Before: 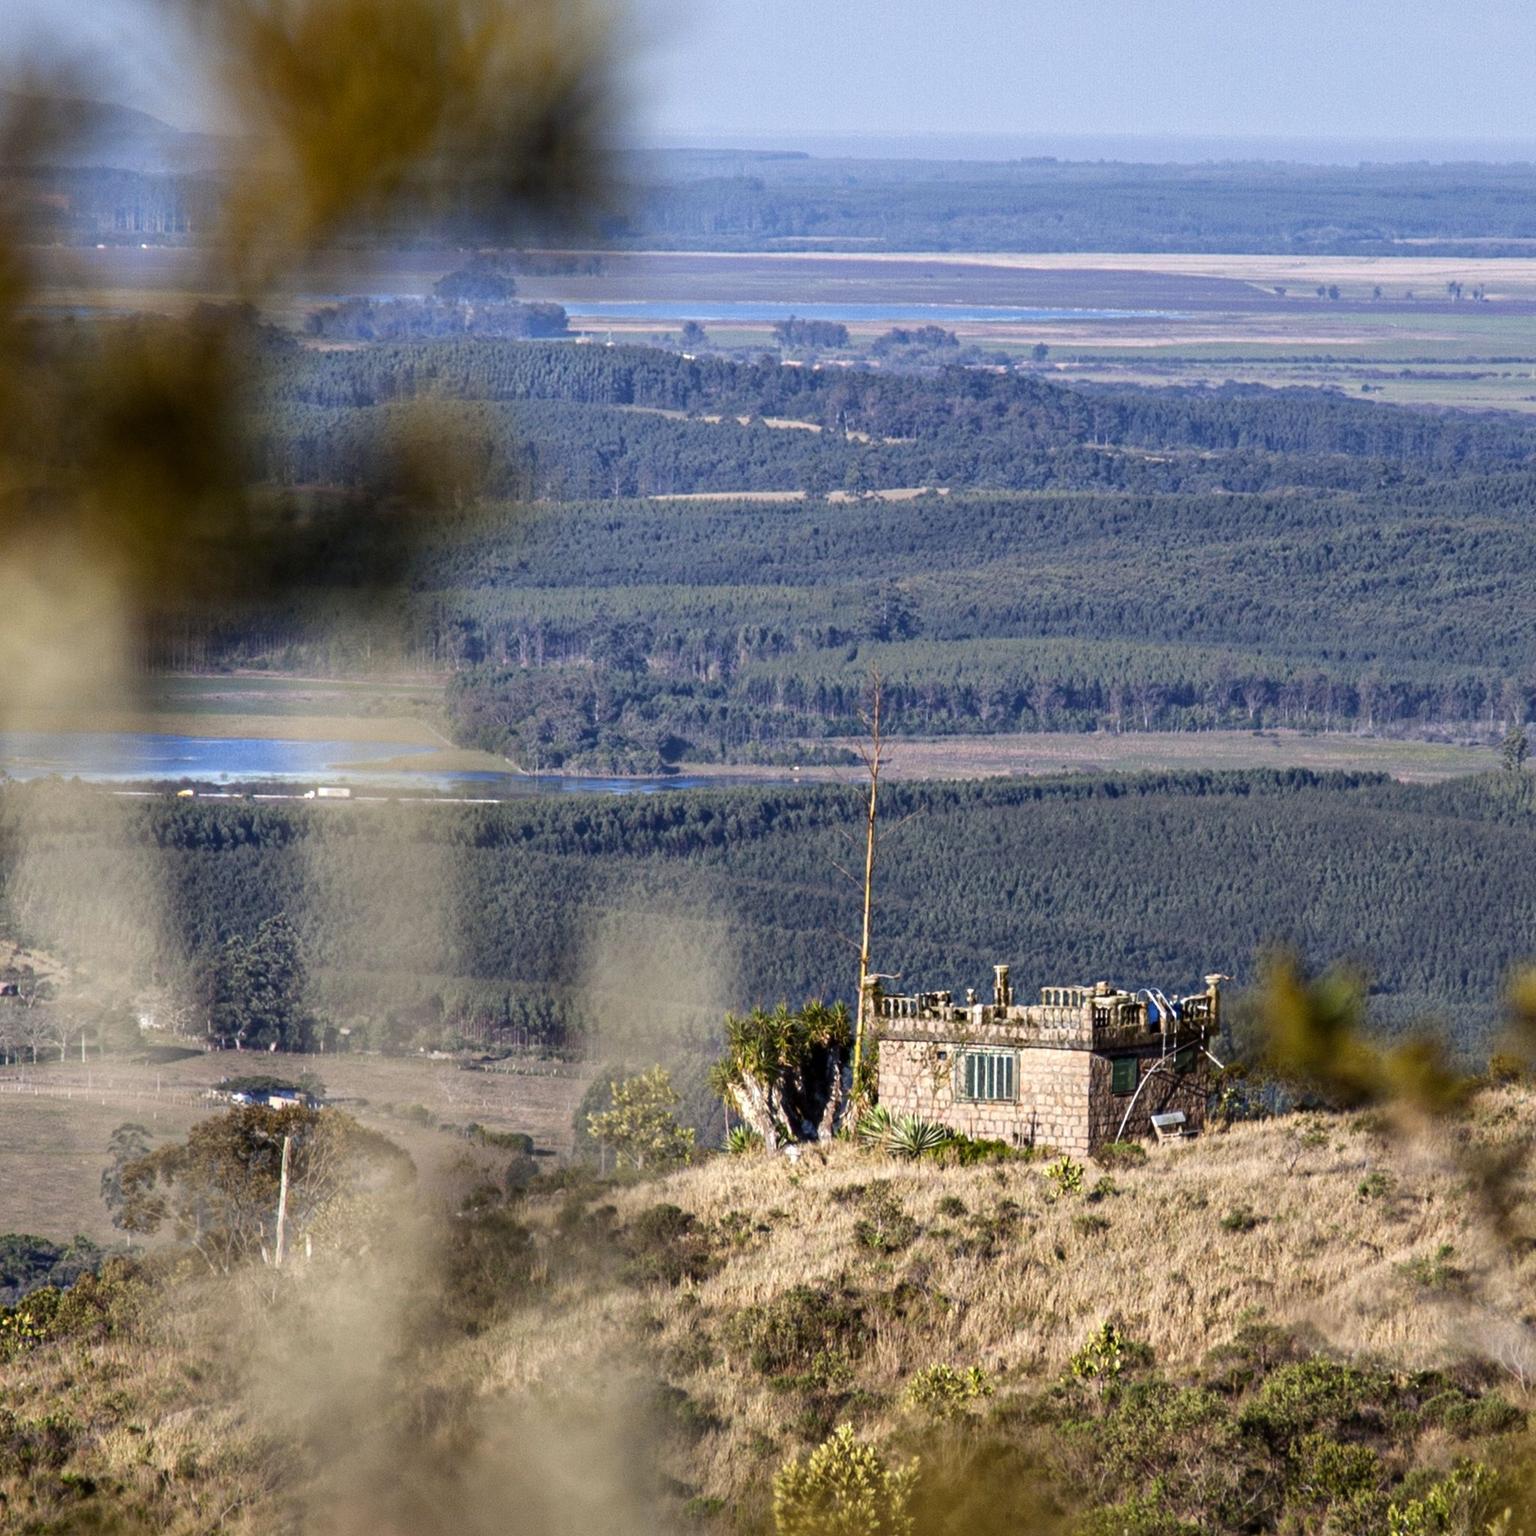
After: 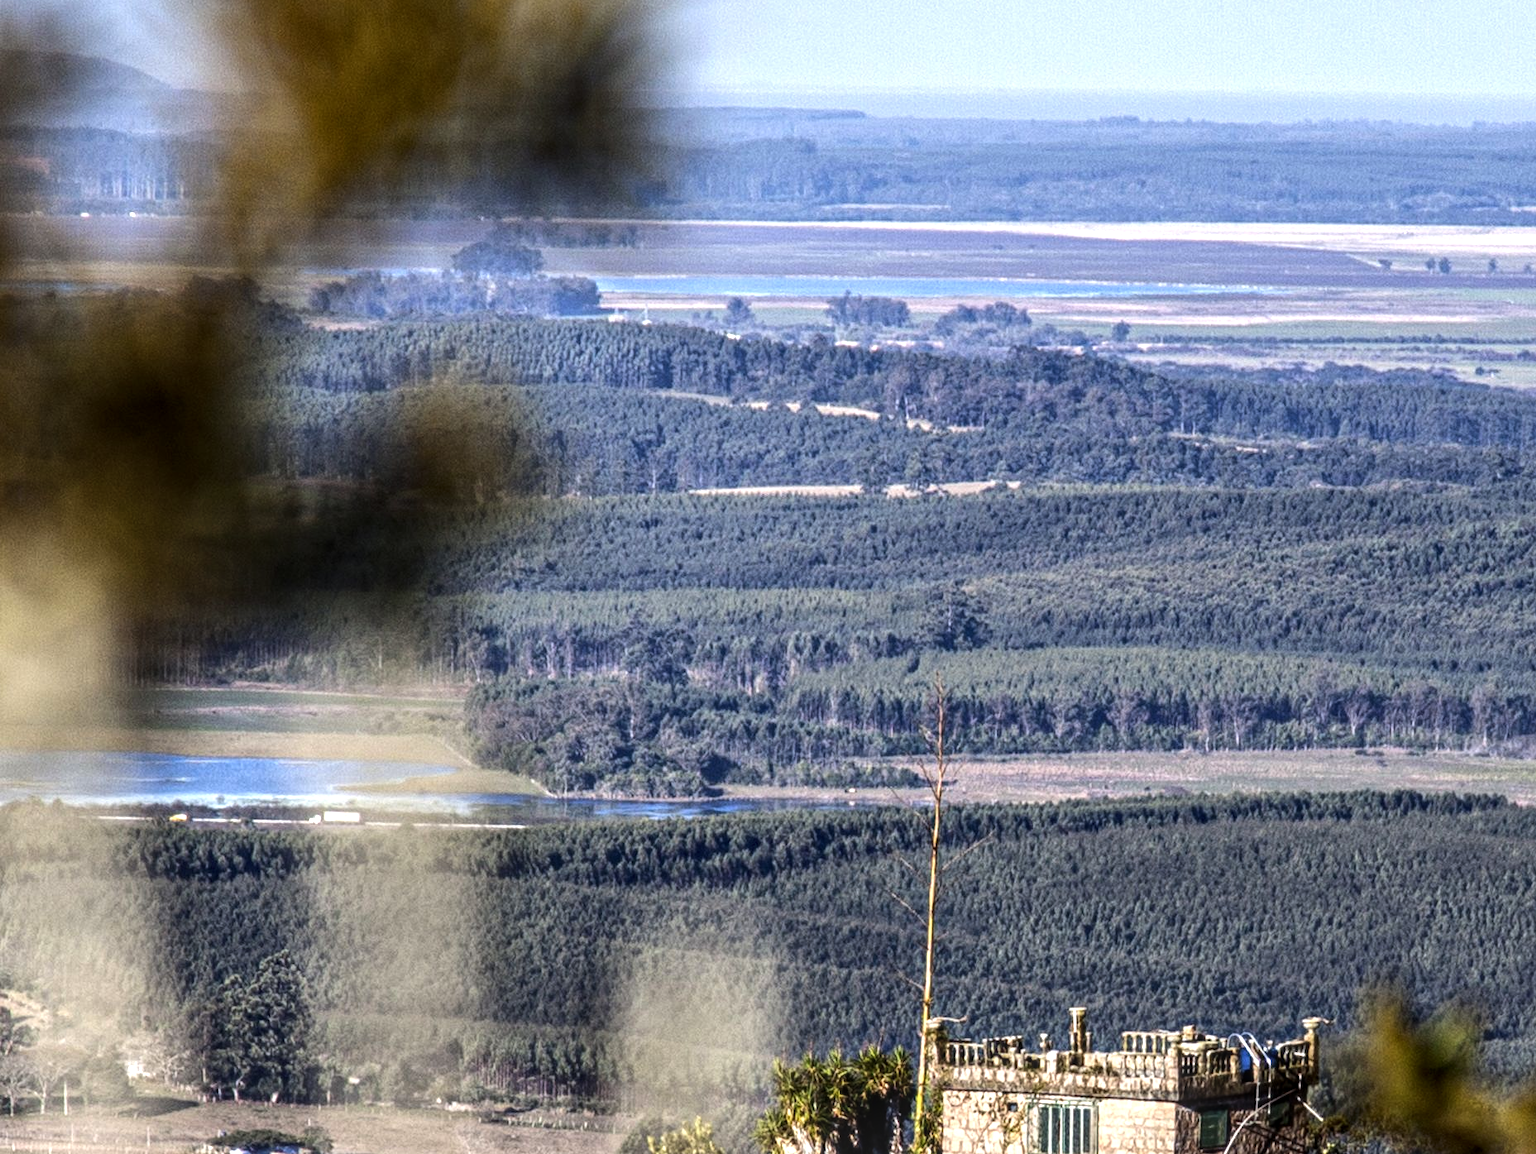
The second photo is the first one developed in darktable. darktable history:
crop: left 1.563%, top 3.404%, right 7.729%, bottom 28.421%
tone equalizer: -8 EV -0.73 EV, -7 EV -0.722 EV, -6 EV -0.636 EV, -5 EV -0.368 EV, -3 EV 0.4 EV, -2 EV 0.6 EV, -1 EV 0.69 EV, +0 EV 0.772 EV, edges refinement/feathering 500, mask exposure compensation -1.57 EV, preserve details no
local contrast: highlights 0%, shadows 7%, detail 133%
